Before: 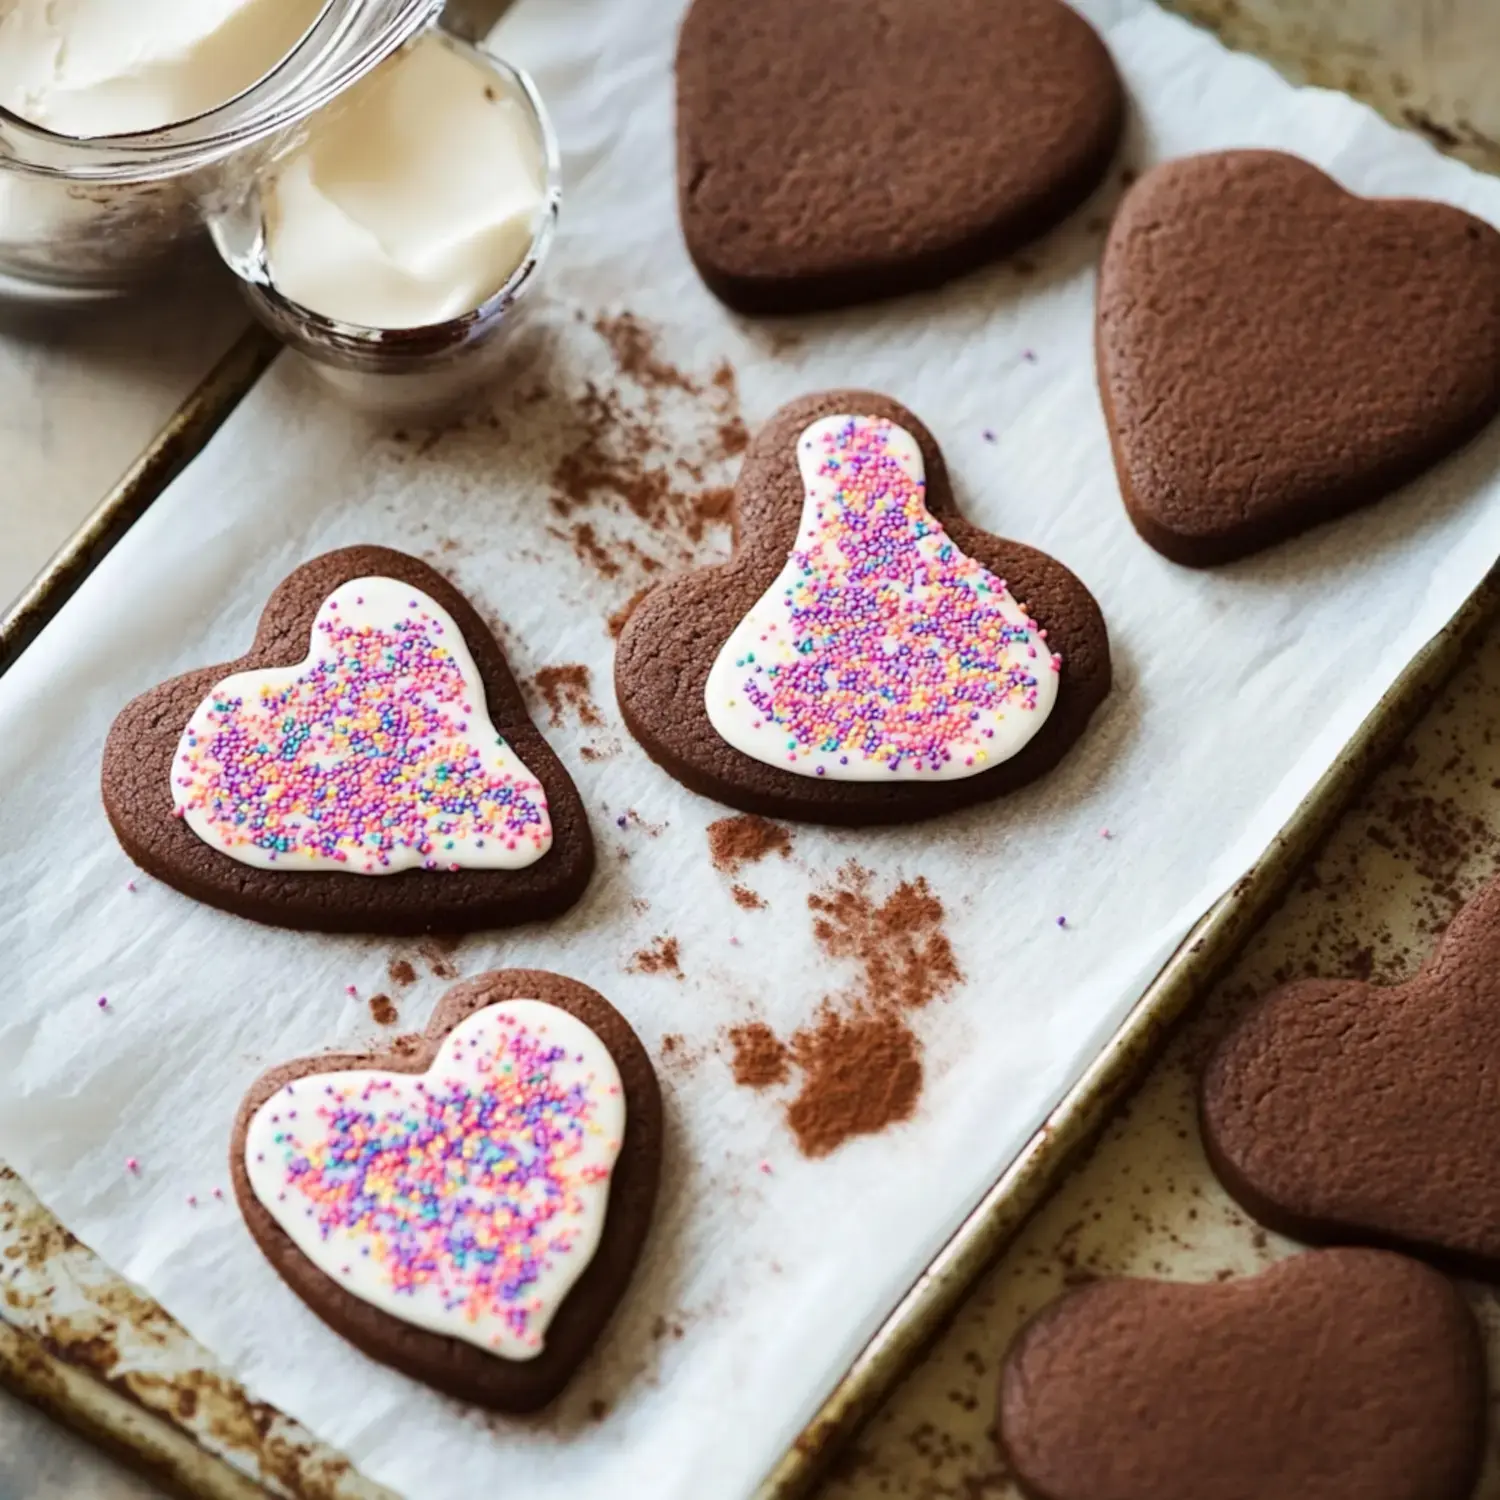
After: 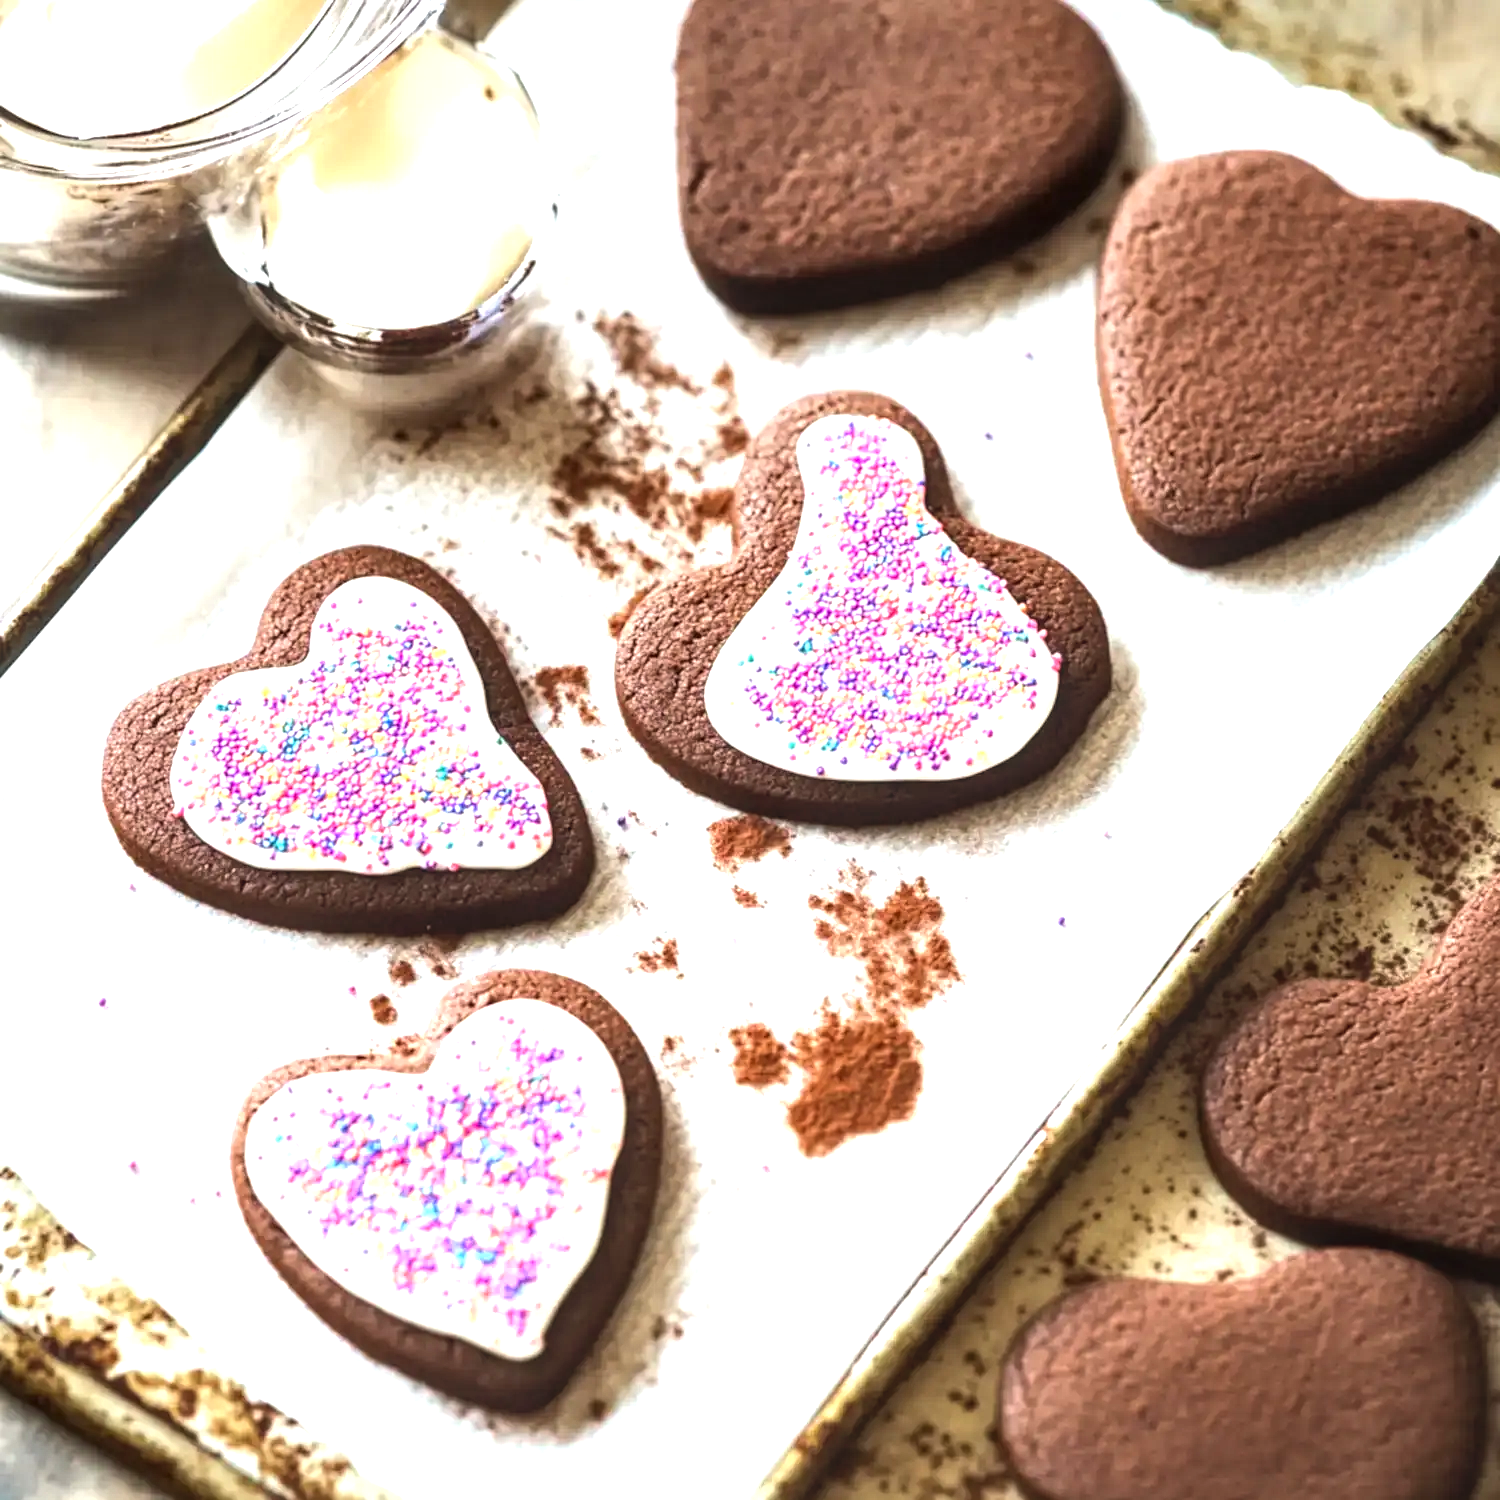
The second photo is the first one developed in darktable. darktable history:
tone equalizer: -8 EV -0.445 EV, -7 EV -0.36 EV, -6 EV -0.301 EV, -5 EV -0.2 EV, -3 EV 0.218 EV, -2 EV 0.347 EV, -1 EV 0.415 EV, +0 EV 0.42 EV, edges refinement/feathering 500, mask exposure compensation -1.57 EV, preserve details no
local contrast: detail 130%
exposure: black level correction 0, exposure 0.893 EV, compensate highlight preservation false
